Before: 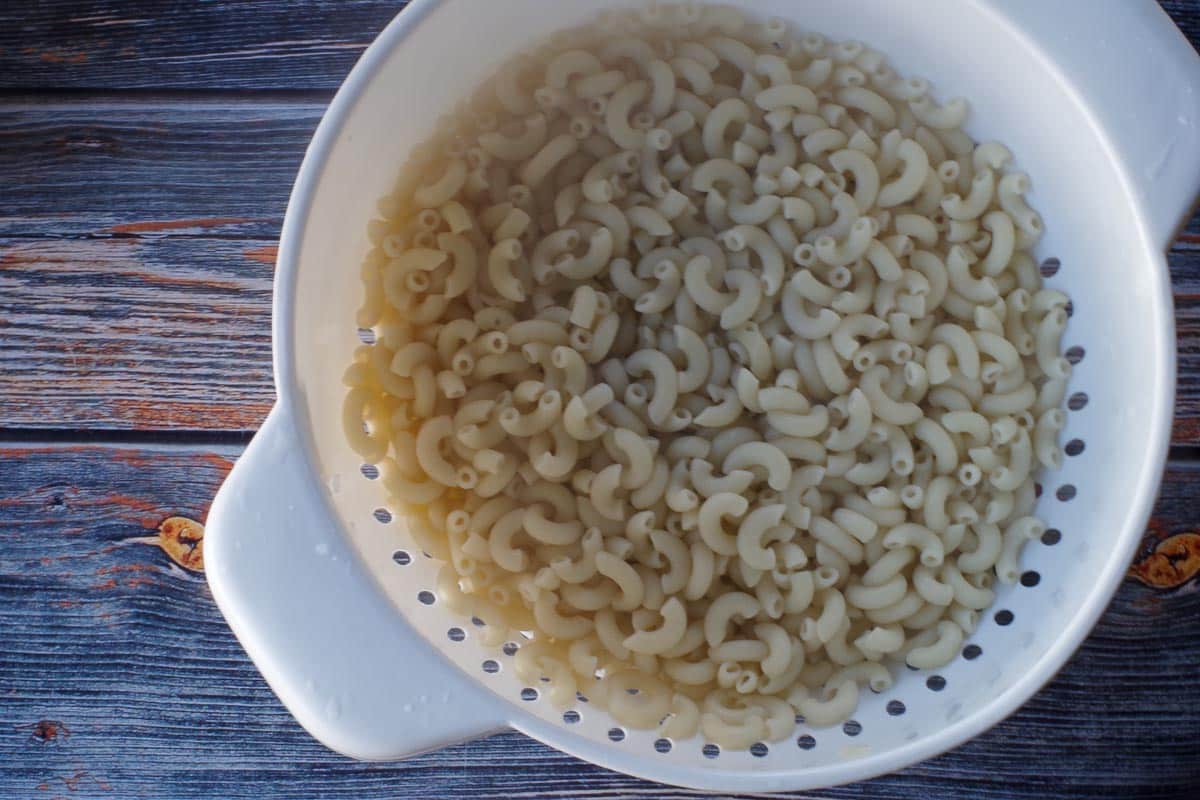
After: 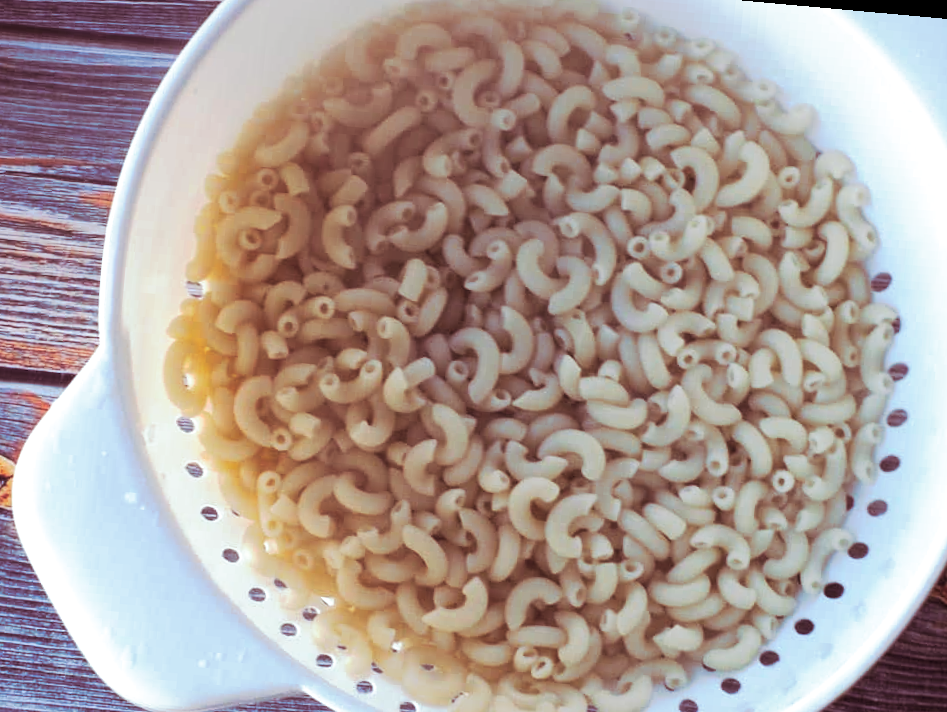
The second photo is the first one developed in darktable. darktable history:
tone curve: curves: ch0 [(0, 0) (0.003, 0.024) (0.011, 0.029) (0.025, 0.044) (0.044, 0.072) (0.069, 0.104) (0.1, 0.131) (0.136, 0.159) (0.177, 0.191) (0.224, 0.245) (0.277, 0.298) (0.335, 0.354) (0.399, 0.428) (0.468, 0.503) (0.543, 0.596) (0.623, 0.684) (0.709, 0.781) (0.801, 0.843) (0.898, 0.946) (1, 1)], preserve colors none
exposure: exposure 0.515 EV, compensate highlight preservation false
crop: left 16.768%, top 8.653%, right 8.362%, bottom 12.485%
split-toning: highlights › hue 180°
white balance: emerald 1
rotate and perspective: rotation 5.12°, automatic cropping off
